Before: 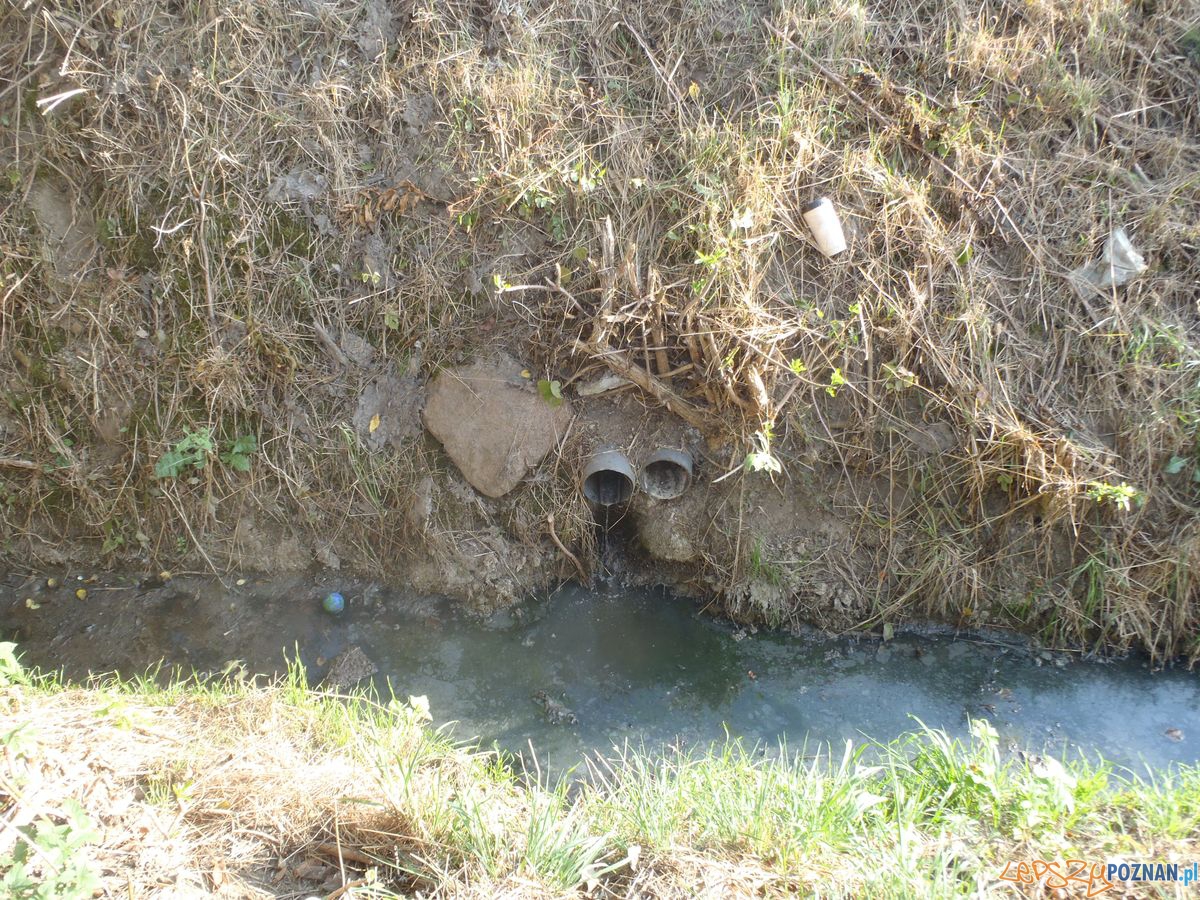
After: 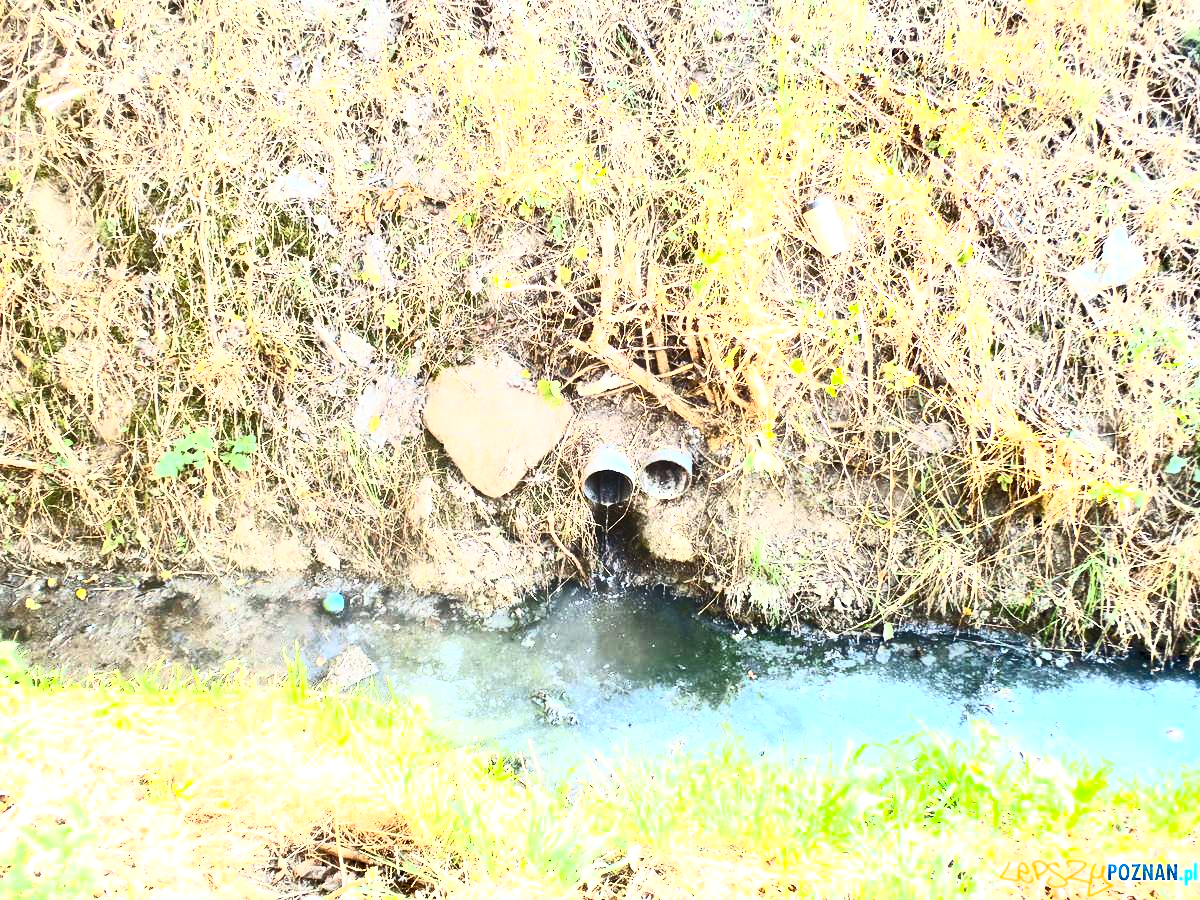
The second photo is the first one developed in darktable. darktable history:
contrast brightness saturation: contrast 0.83, brightness 0.59, saturation 0.59
contrast equalizer: y [[0.601, 0.6, 0.598, 0.598, 0.6, 0.601], [0.5 ×6], [0.5 ×6], [0 ×6], [0 ×6]]
levels: levels [0, 0.499, 1]
exposure: black level correction 0, exposure 1 EV, compensate highlight preservation false
